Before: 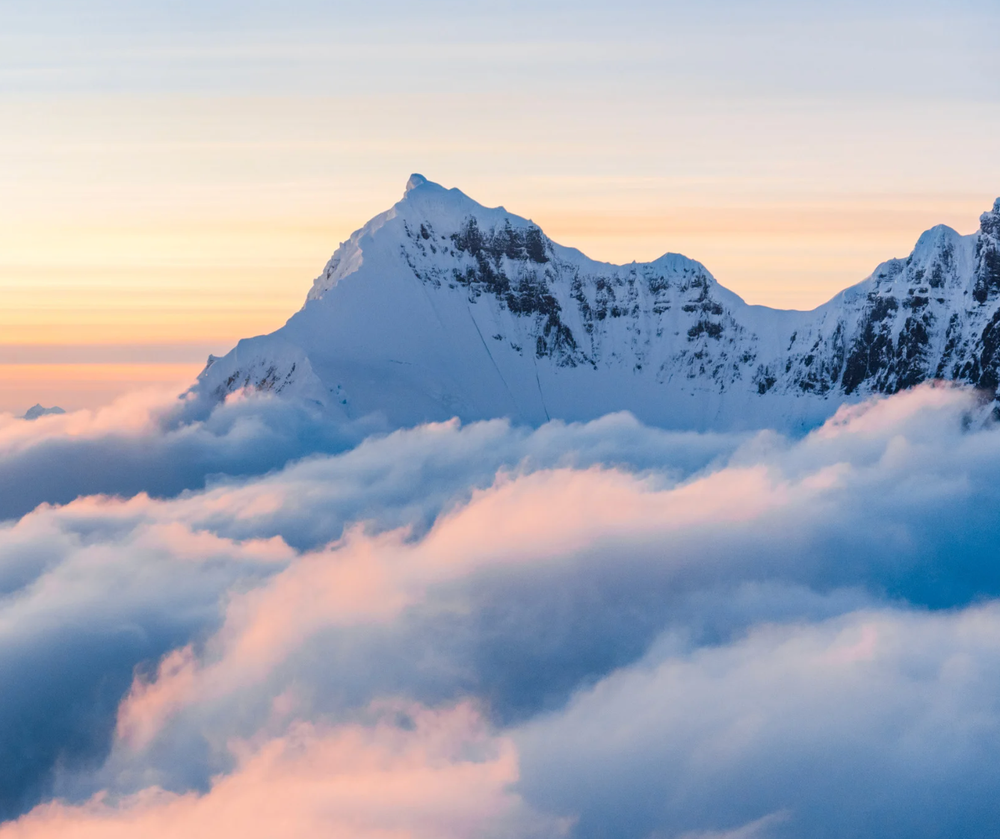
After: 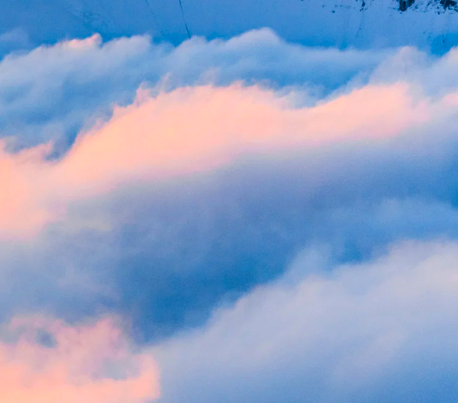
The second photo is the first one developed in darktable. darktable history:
exposure: exposure 0.201 EV, compensate exposure bias true, compensate highlight preservation false
color balance rgb: perceptual saturation grading › global saturation 38.812%, global vibrance 20%
crop: left 35.902%, top 45.76%, right 18.229%, bottom 6.12%
